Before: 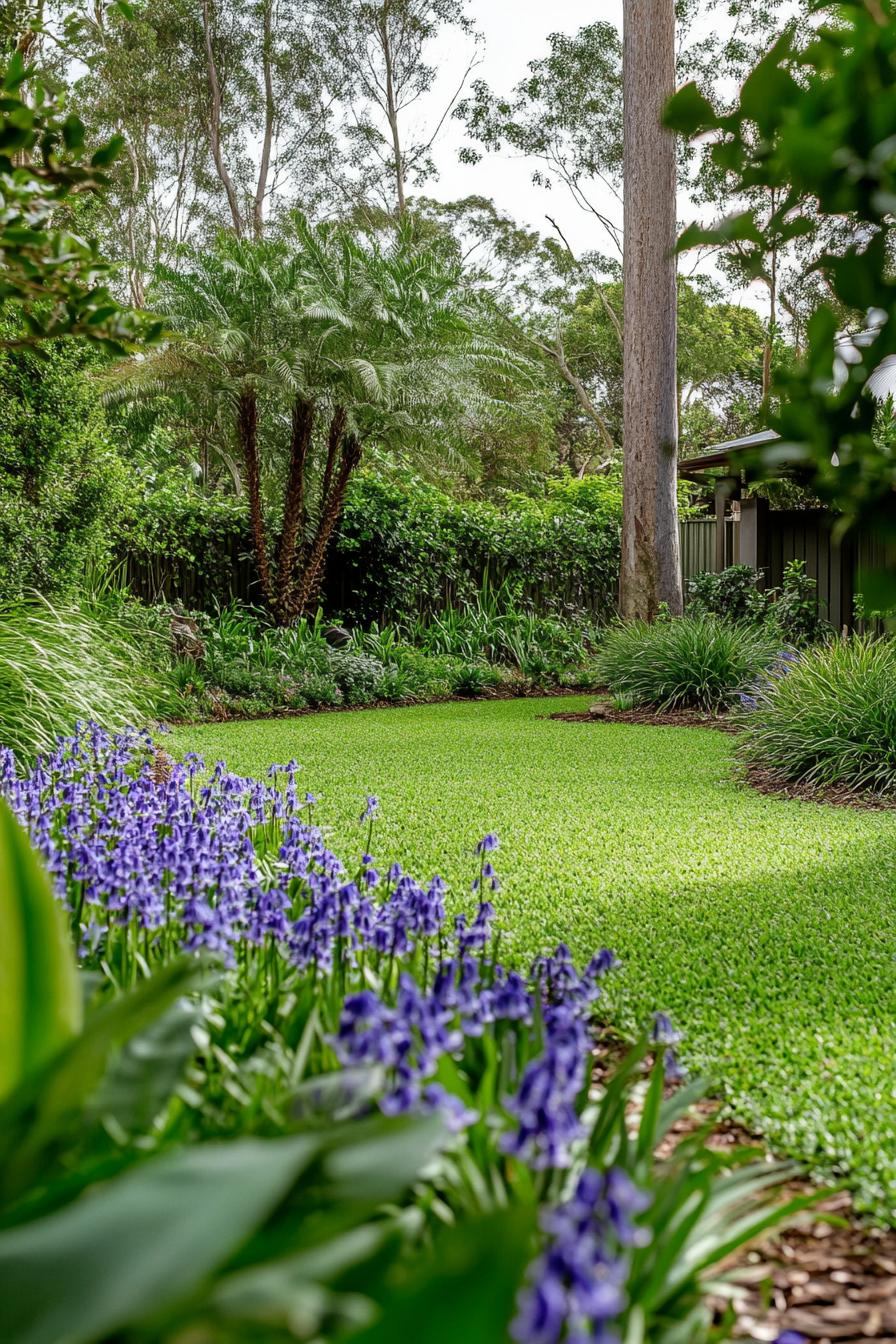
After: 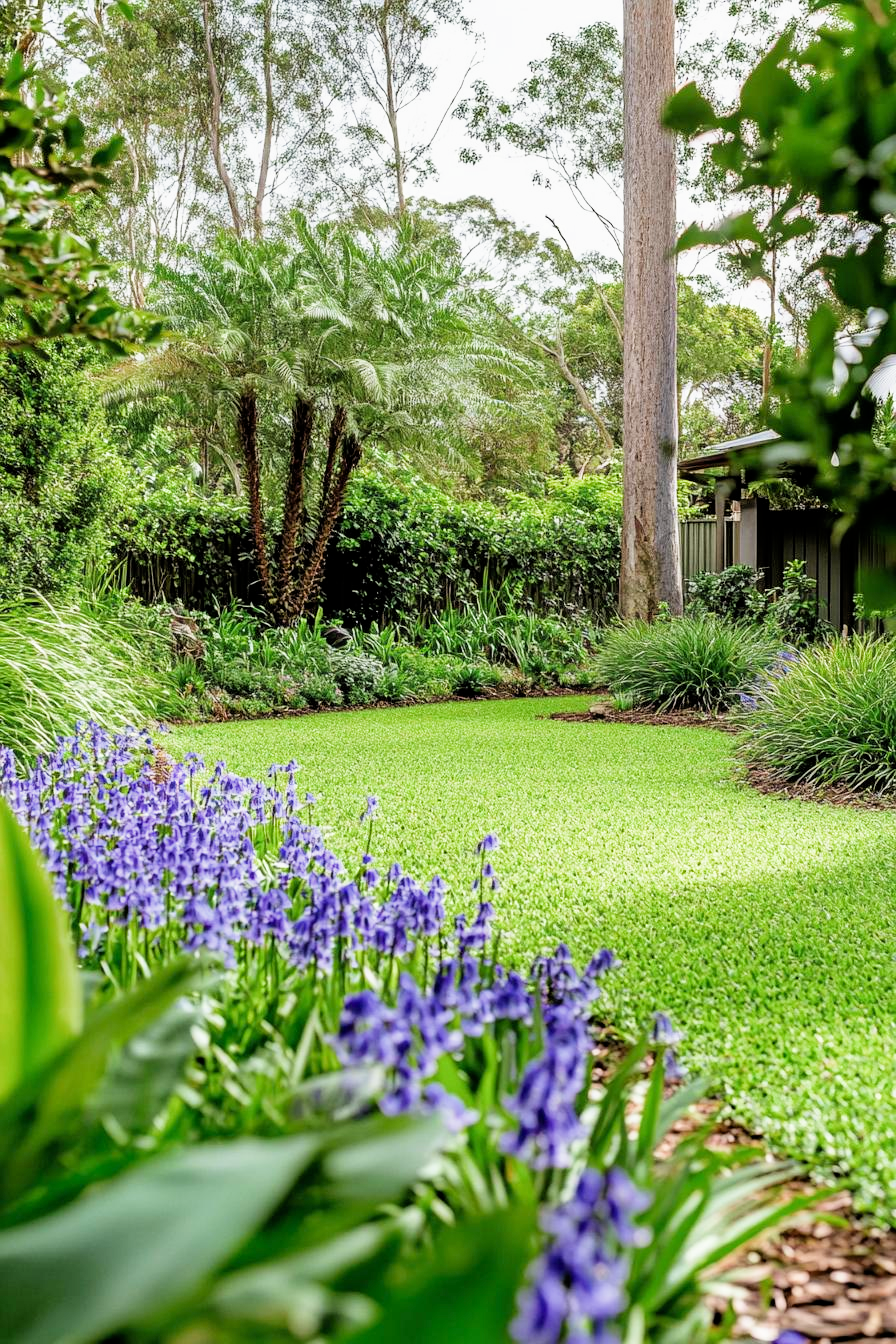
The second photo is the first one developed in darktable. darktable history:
filmic rgb: black relative exposure -7.9 EV, white relative exposure 4.1 EV, hardness 4.04, latitude 51.93%, contrast 1.012, shadows ↔ highlights balance 5.02%, add noise in highlights 0.001, color science v3 (2019), use custom middle-gray values true, contrast in highlights soft
exposure: exposure 1 EV, compensate highlight preservation false
